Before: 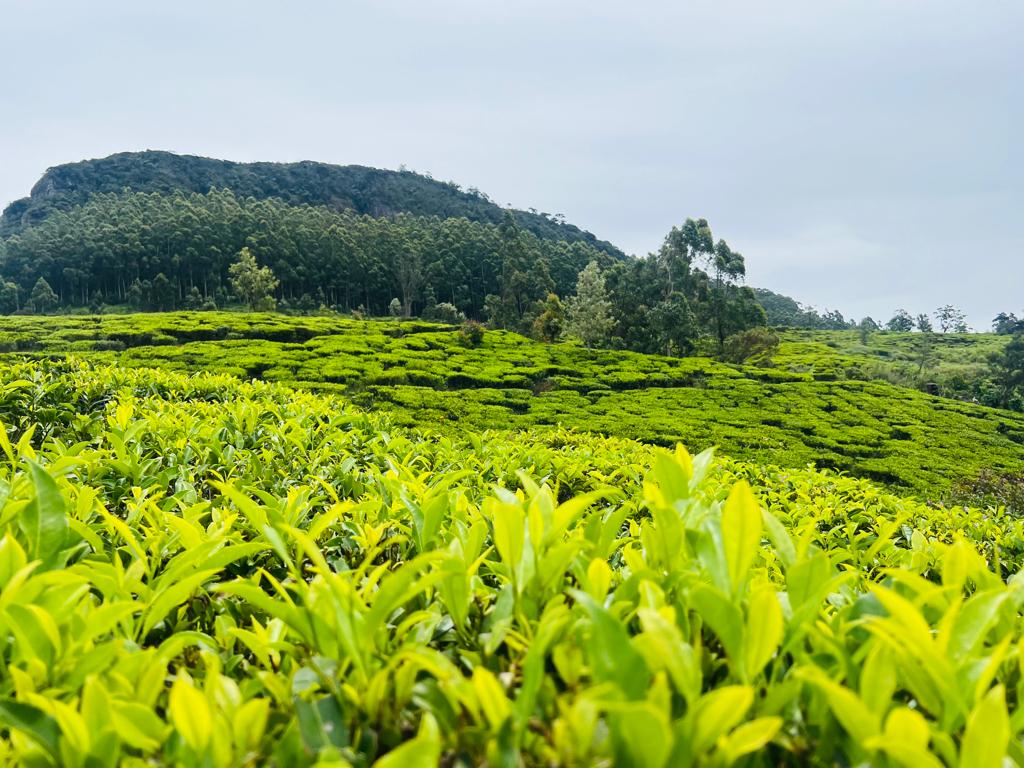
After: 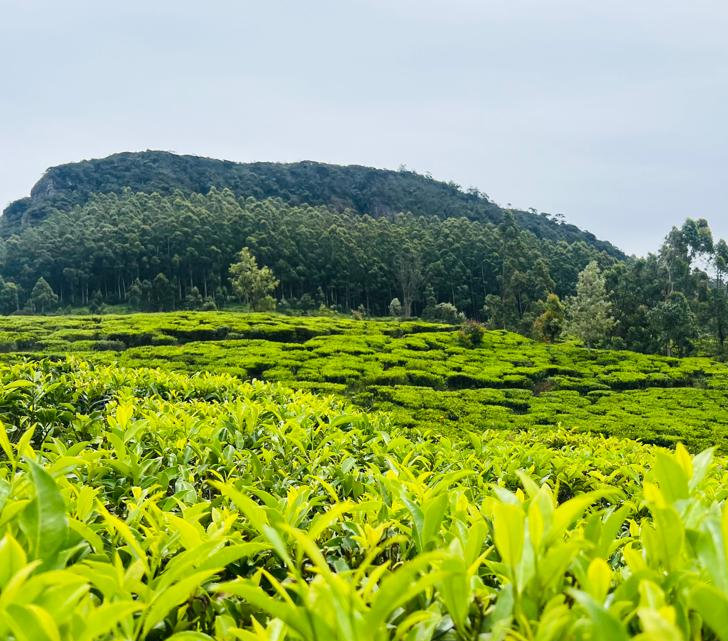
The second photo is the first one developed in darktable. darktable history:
crop: right 28.866%, bottom 16.497%
